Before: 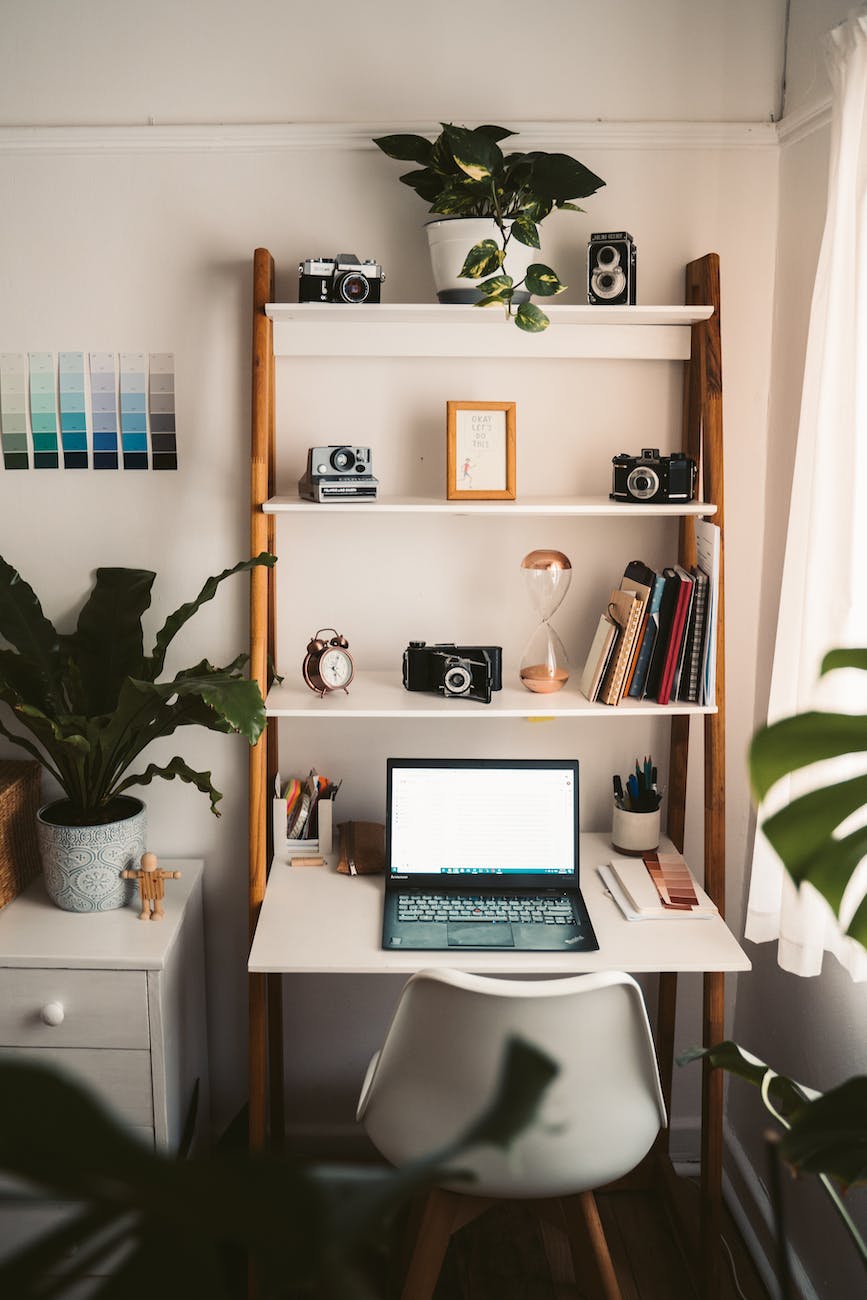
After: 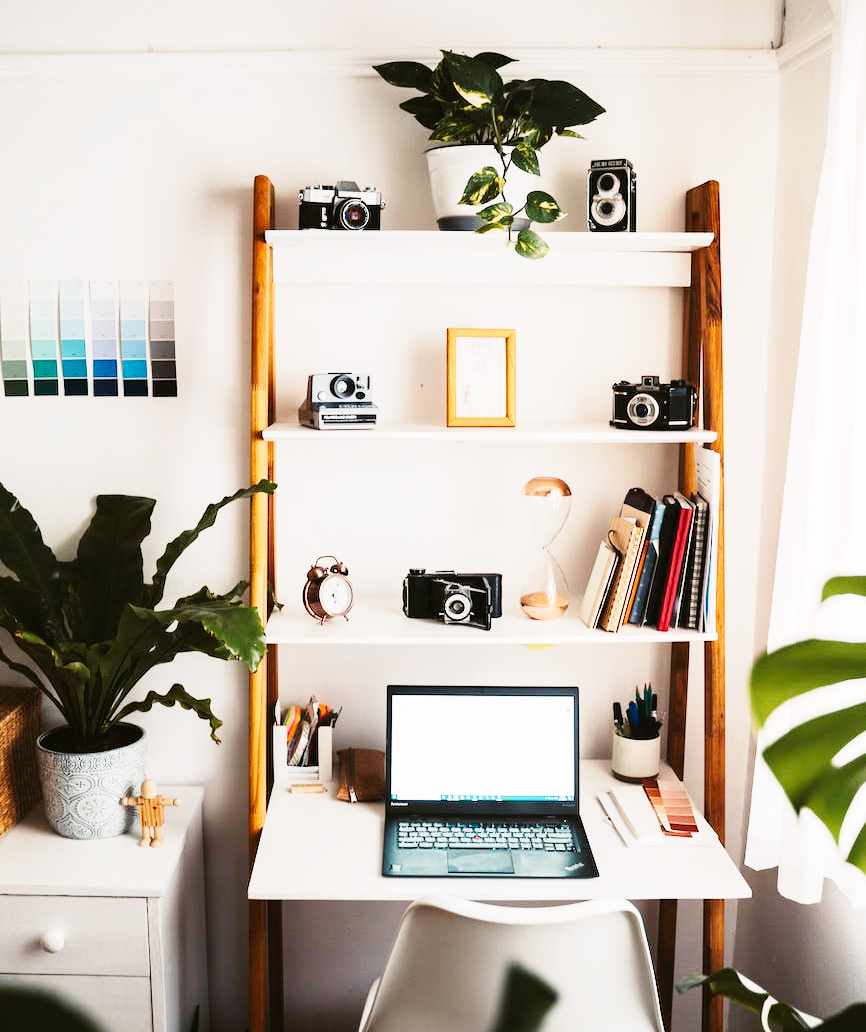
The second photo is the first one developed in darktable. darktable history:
base curve: curves: ch0 [(0, 0) (0, 0.001) (0.001, 0.001) (0.004, 0.002) (0.007, 0.004) (0.015, 0.013) (0.033, 0.045) (0.052, 0.096) (0.075, 0.17) (0.099, 0.241) (0.163, 0.42) (0.219, 0.55) (0.259, 0.616) (0.327, 0.722) (0.365, 0.765) (0.522, 0.873) (0.547, 0.881) (0.689, 0.919) (0.826, 0.952) (1, 1)], preserve colors none
crop and rotate: top 5.667%, bottom 14.937%
white balance: red 1.004, blue 1.024
